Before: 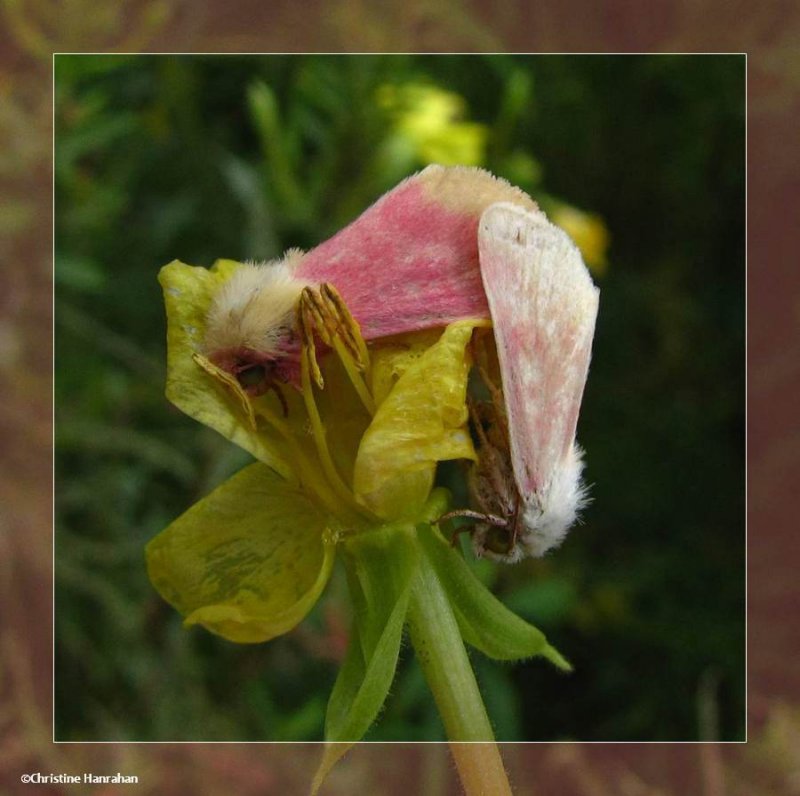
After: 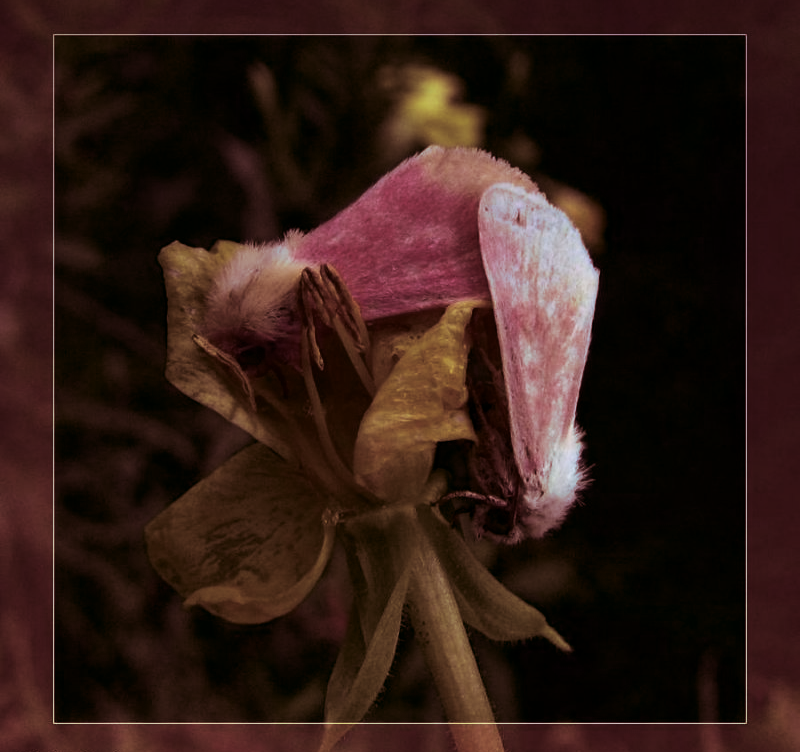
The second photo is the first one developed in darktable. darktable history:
crop and rotate: top 2.479%, bottom 3.018%
contrast brightness saturation: contrast 0.19, brightness -0.11, saturation 0.21
split-toning: highlights › hue 187.2°, highlights › saturation 0.83, balance -68.05, compress 56.43%
graduated density: hue 238.83°, saturation 50%
